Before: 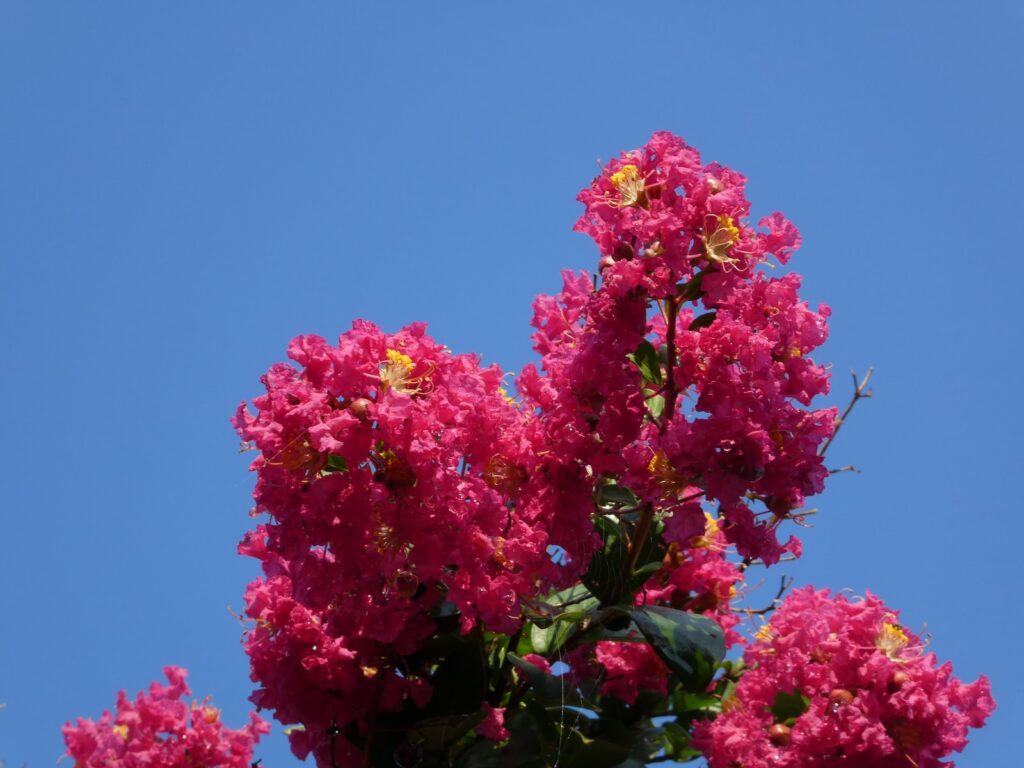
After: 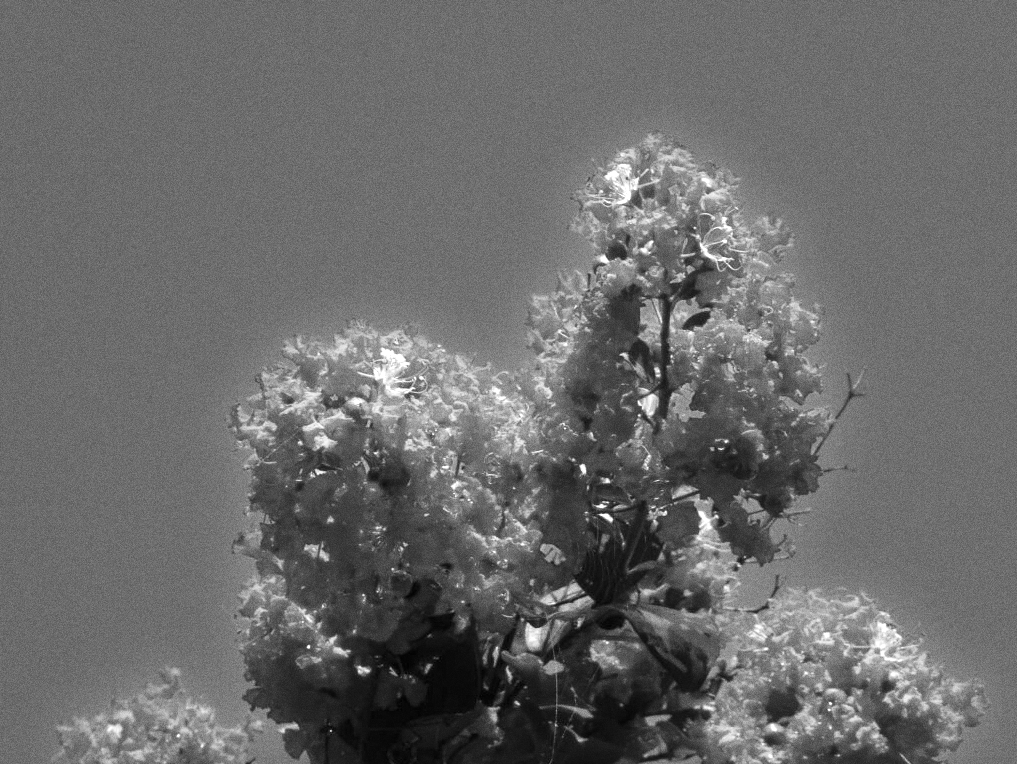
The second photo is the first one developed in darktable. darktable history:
exposure: black level correction 0, exposure 1.4 EV, compensate highlight preservation false
crop and rotate: left 0.614%, top 0.179%, bottom 0.309%
monochrome: a 79.32, b 81.83, size 1.1
grain: coarseness 8.68 ISO, strength 31.94%
